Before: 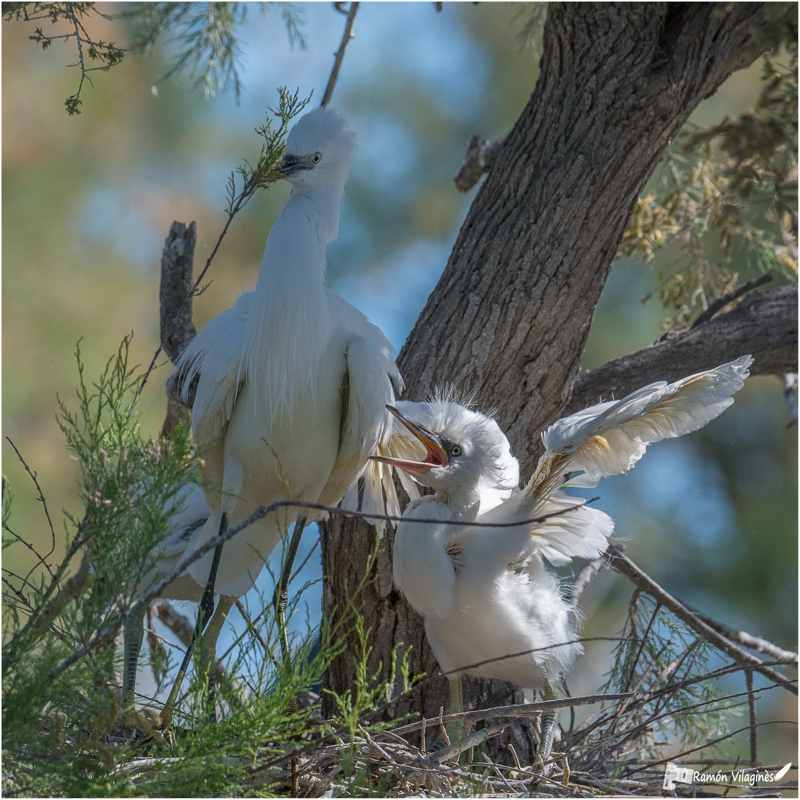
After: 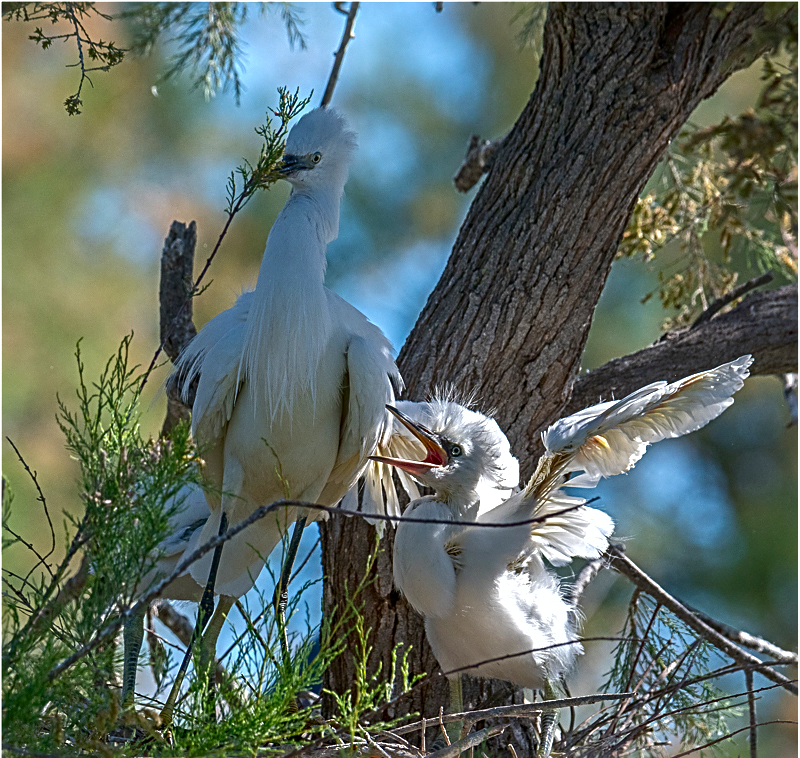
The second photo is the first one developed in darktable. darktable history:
exposure: black level correction 0, exposure 0.702 EV, compensate exposure bias true, compensate highlight preservation false
sharpen: radius 2.807, amount 0.728
crop and rotate: top 0.014%, bottom 5.196%
shadows and highlights: on, module defaults
contrast brightness saturation: contrast 0.096, brightness -0.259, saturation 0.138
